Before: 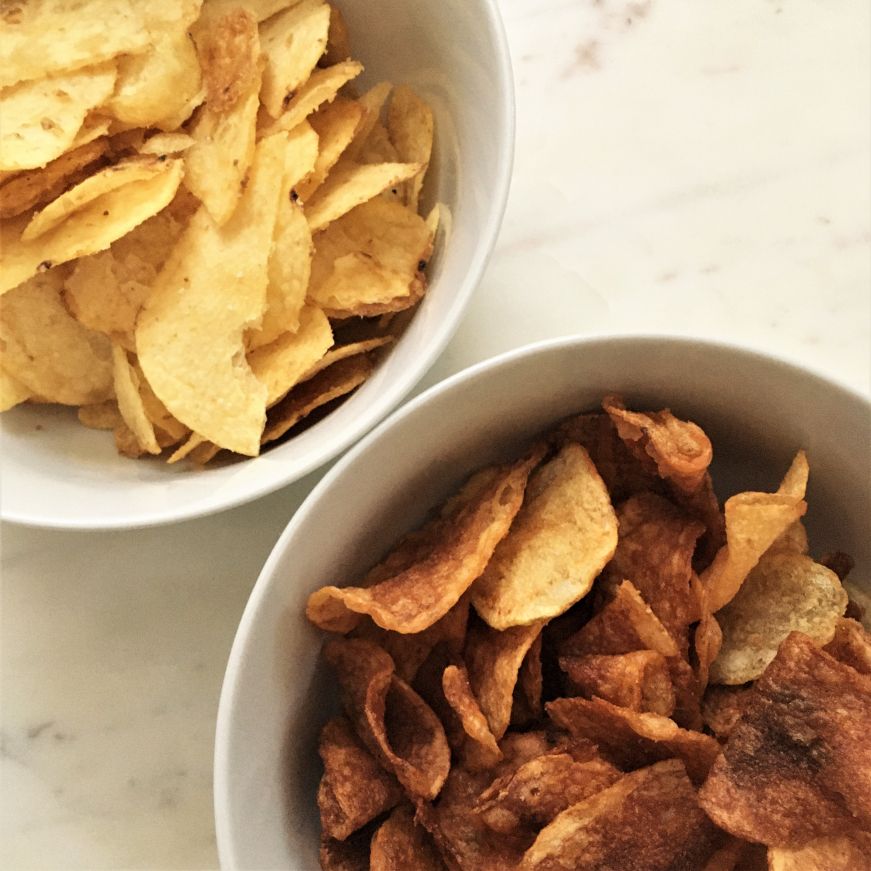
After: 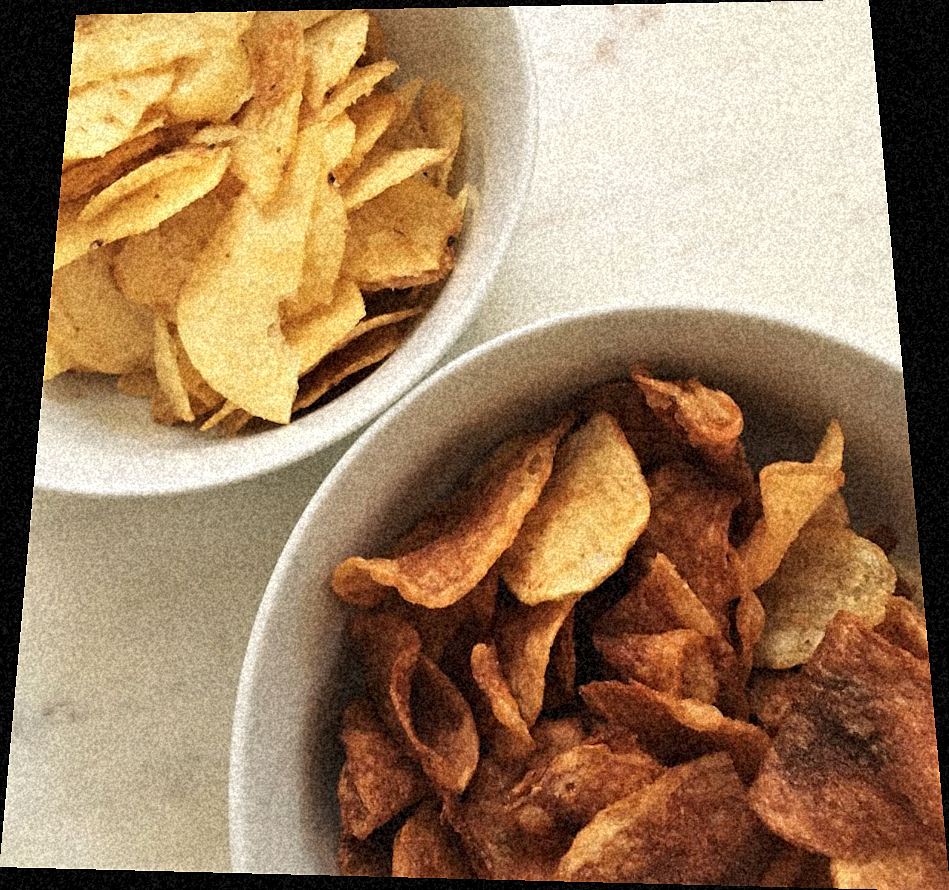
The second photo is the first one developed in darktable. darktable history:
grain: coarseness 46.9 ISO, strength 50.21%, mid-tones bias 0%
sharpen: radius 1, threshold 1
rotate and perspective: rotation 0.128°, lens shift (vertical) -0.181, lens shift (horizontal) -0.044, shear 0.001, automatic cropping off
